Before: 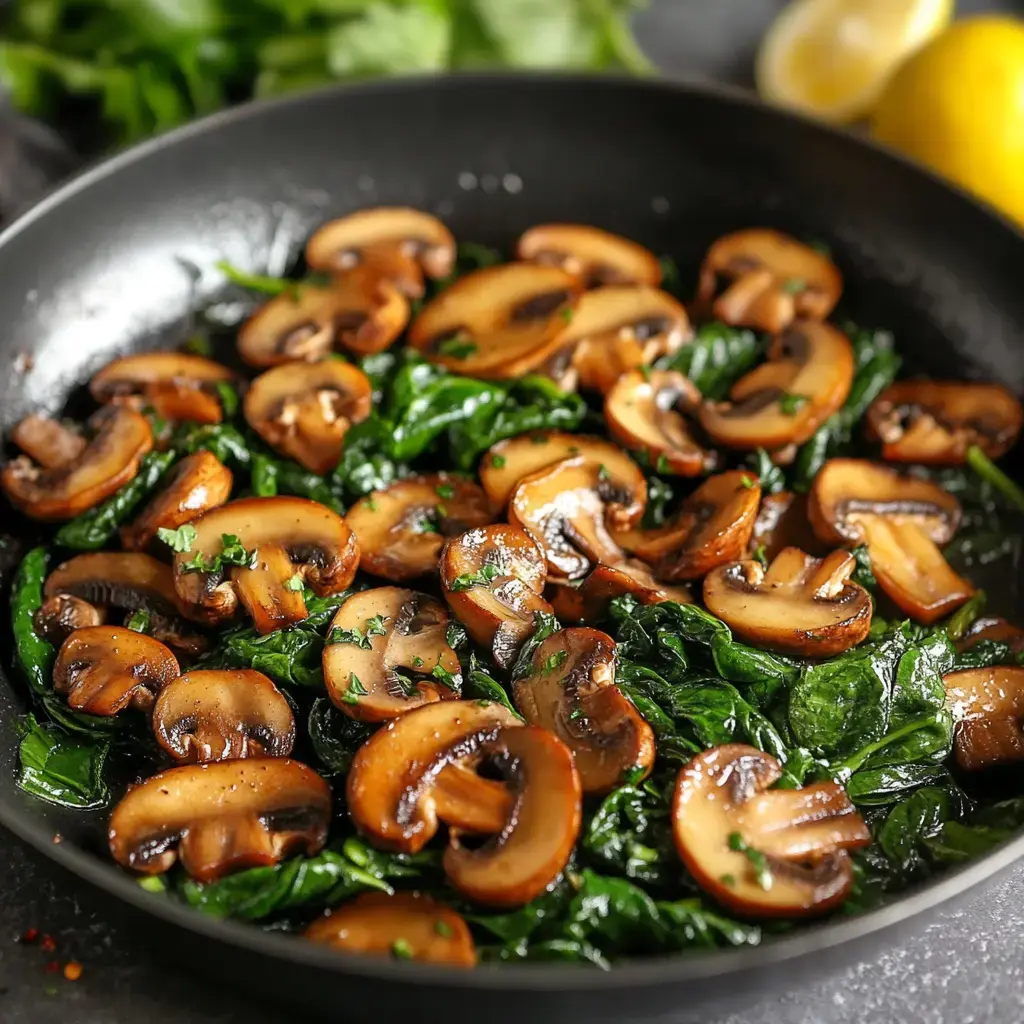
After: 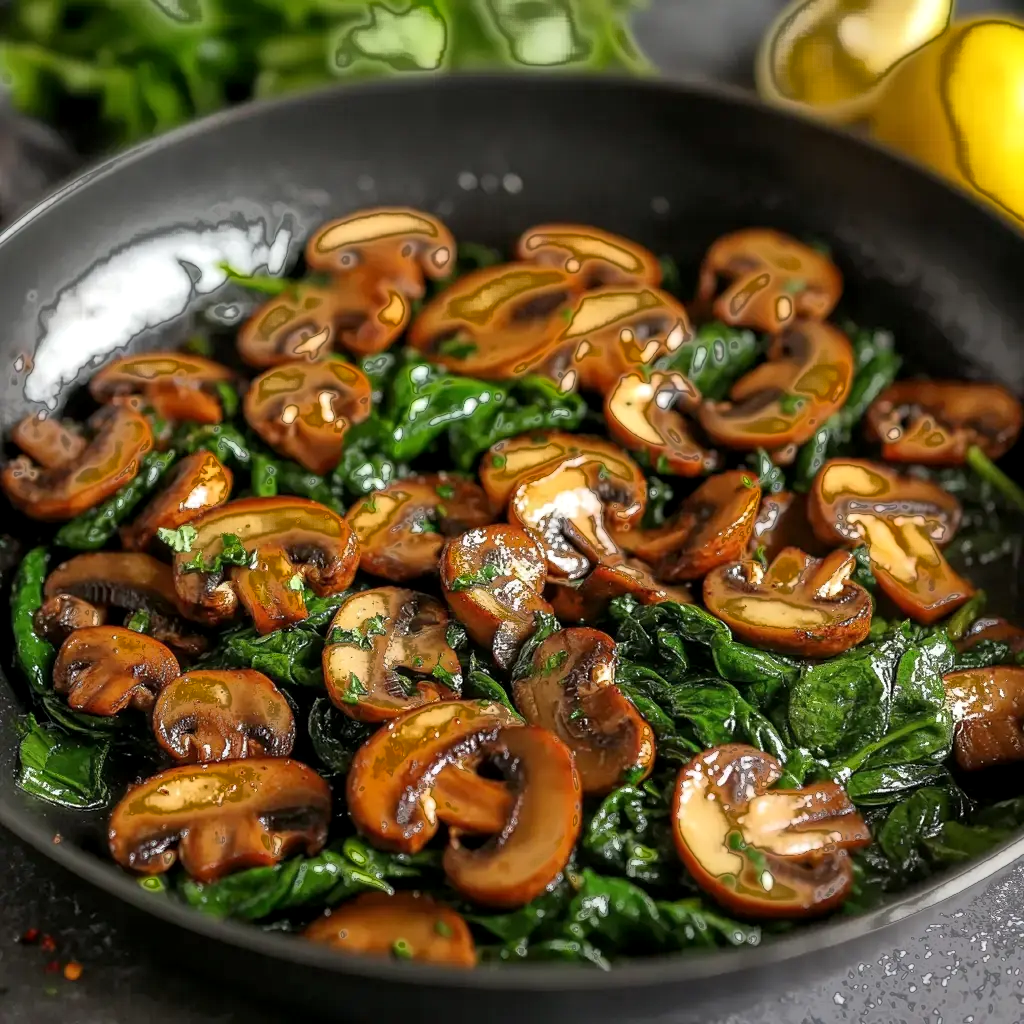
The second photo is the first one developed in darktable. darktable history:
fill light: exposure -0.73 EV, center 0.69, width 2.2
local contrast: highlights 100%, shadows 100%, detail 120%, midtone range 0.2
